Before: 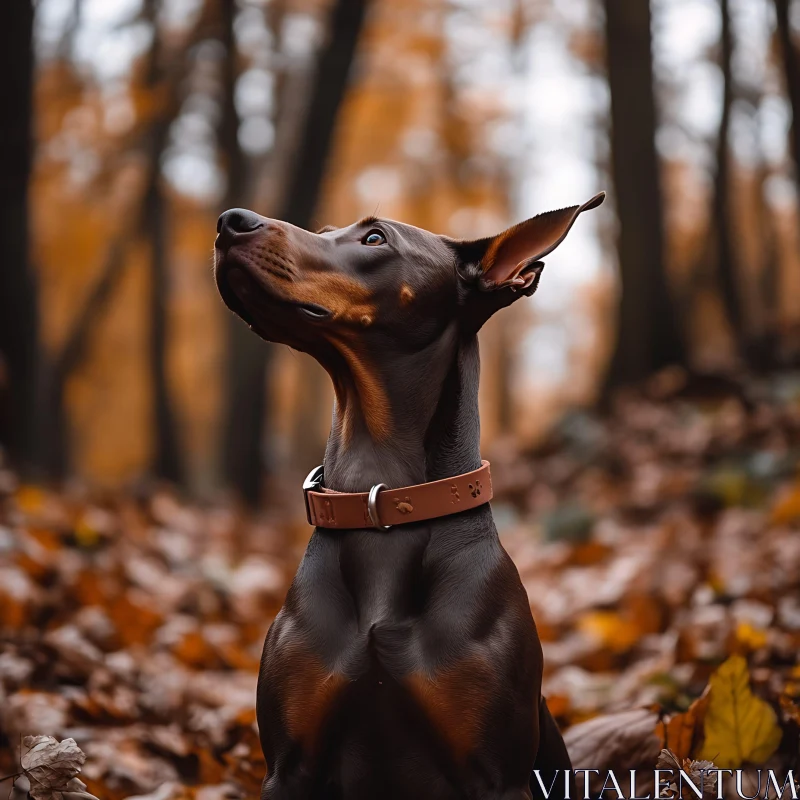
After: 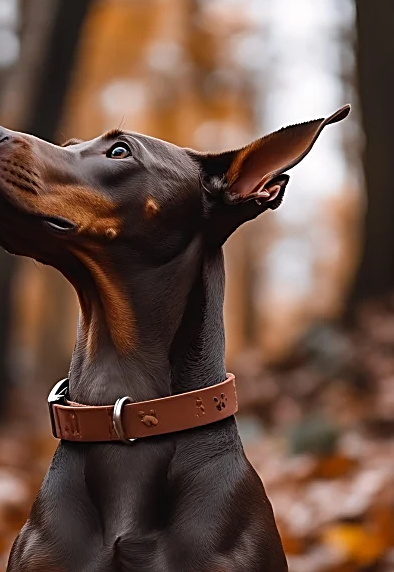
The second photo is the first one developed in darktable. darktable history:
crop: left 31.956%, top 10.924%, right 18.674%, bottom 17.546%
sharpen: on, module defaults
